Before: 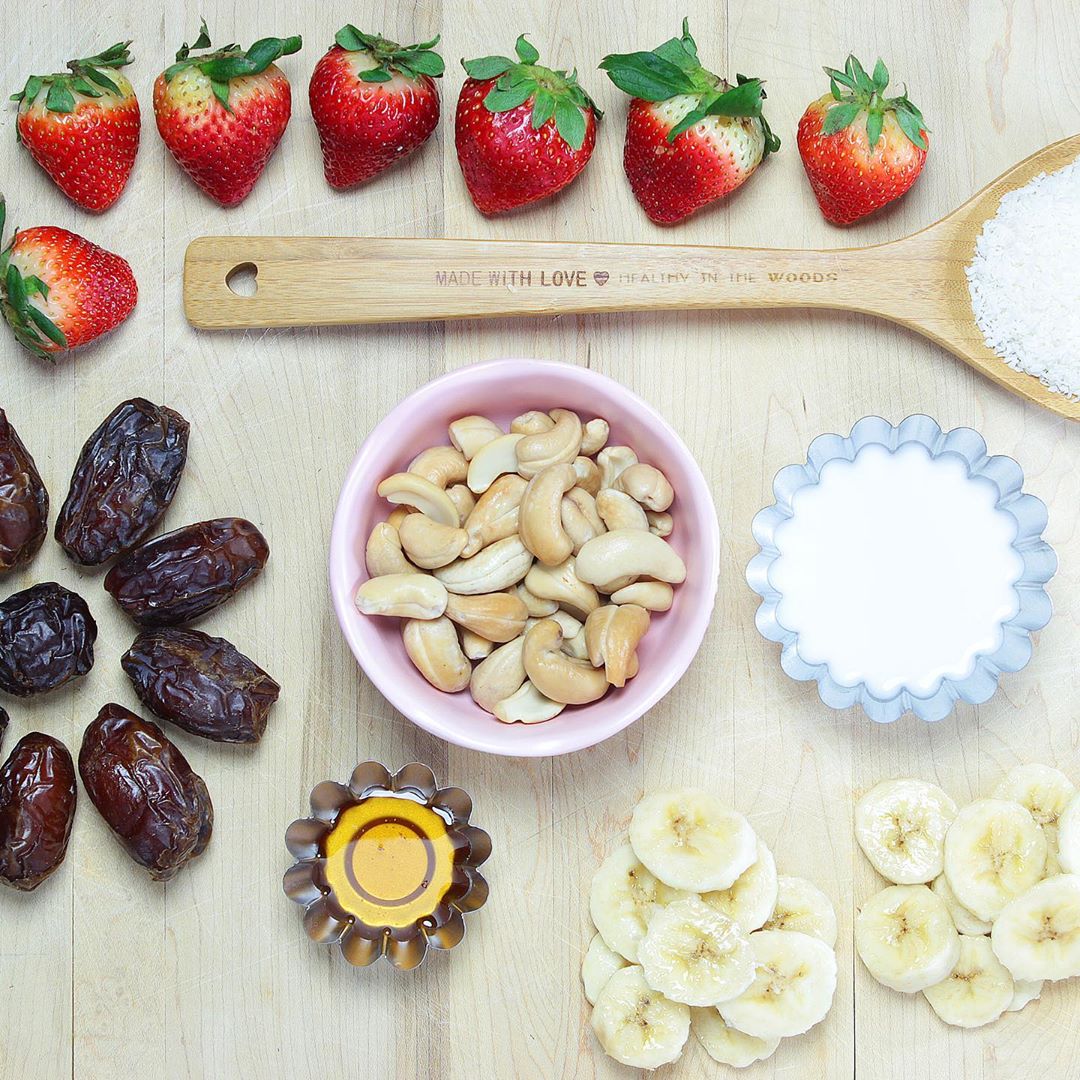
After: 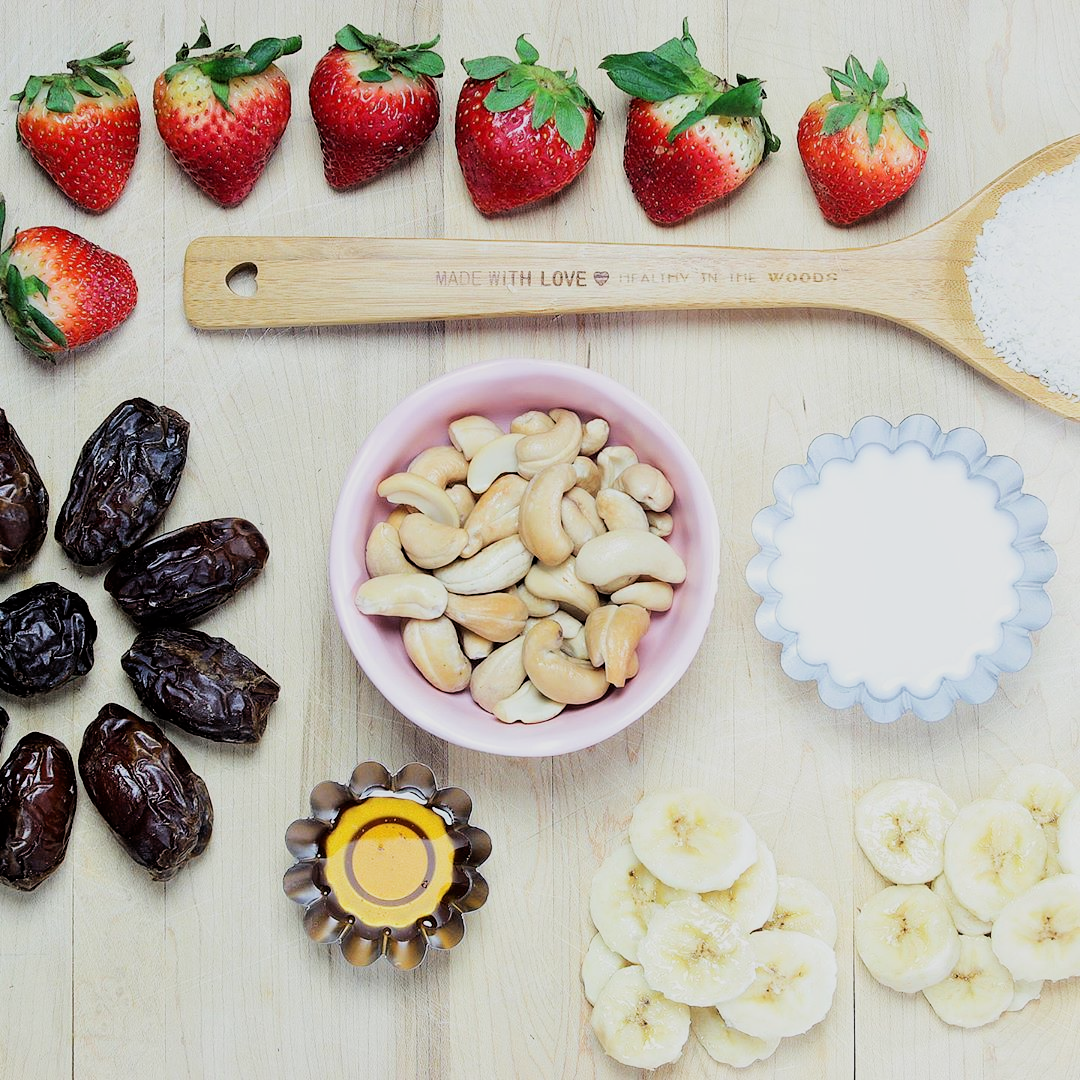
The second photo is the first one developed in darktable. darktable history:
filmic rgb: black relative exposure -5.01 EV, white relative exposure 3.99 EV, hardness 2.88, contrast 1.299, highlights saturation mix -28.8%
